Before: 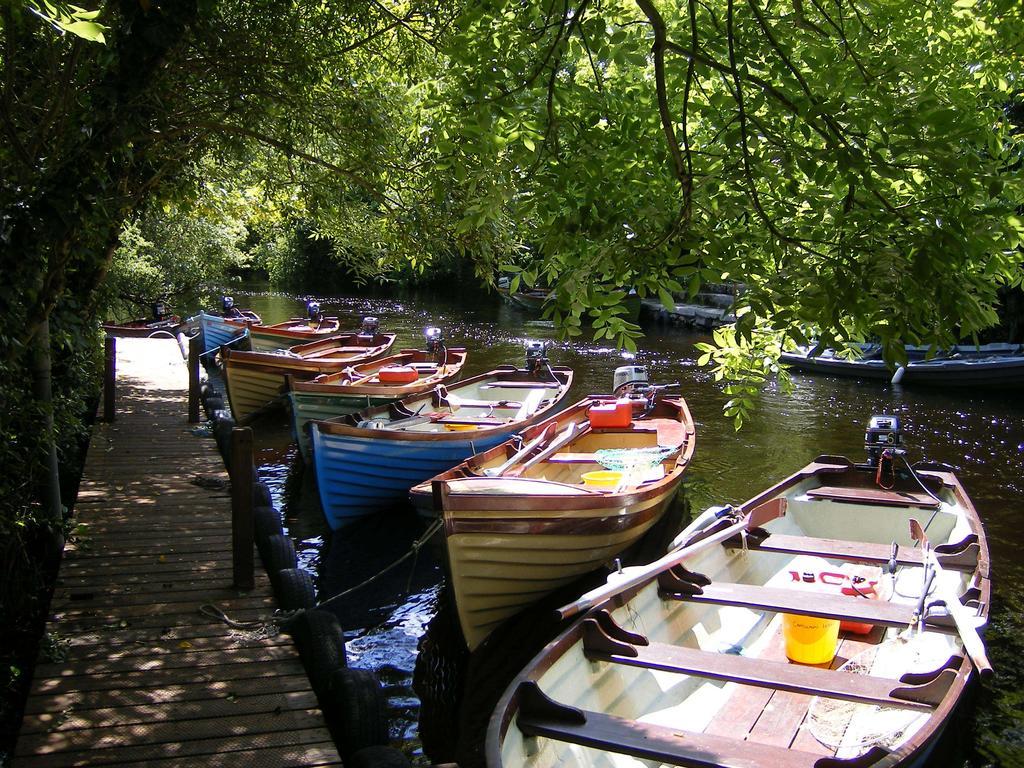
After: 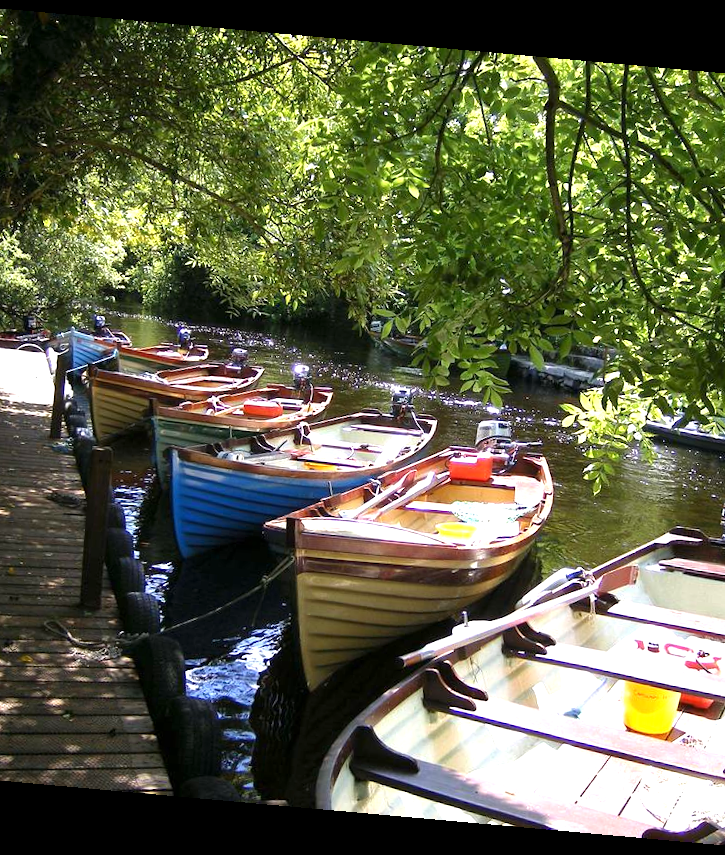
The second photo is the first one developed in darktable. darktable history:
crop and rotate: left 15.546%, right 17.787%
exposure: exposure 0.766 EV, compensate highlight preservation false
rotate and perspective: rotation 5.12°, automatic cropping off
